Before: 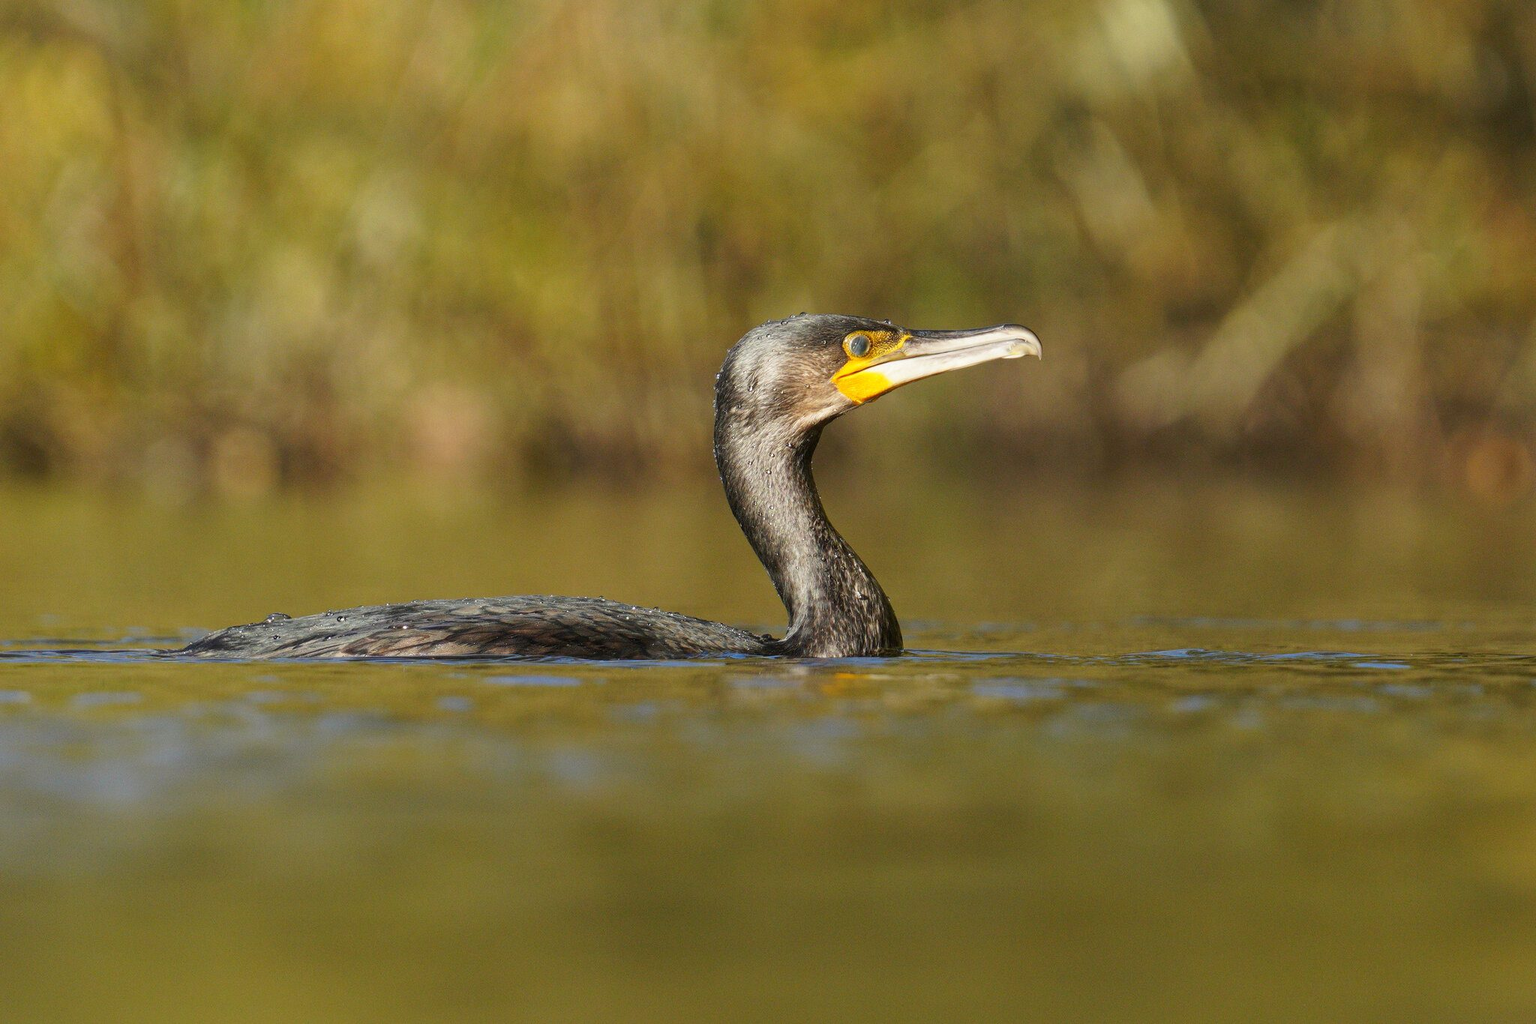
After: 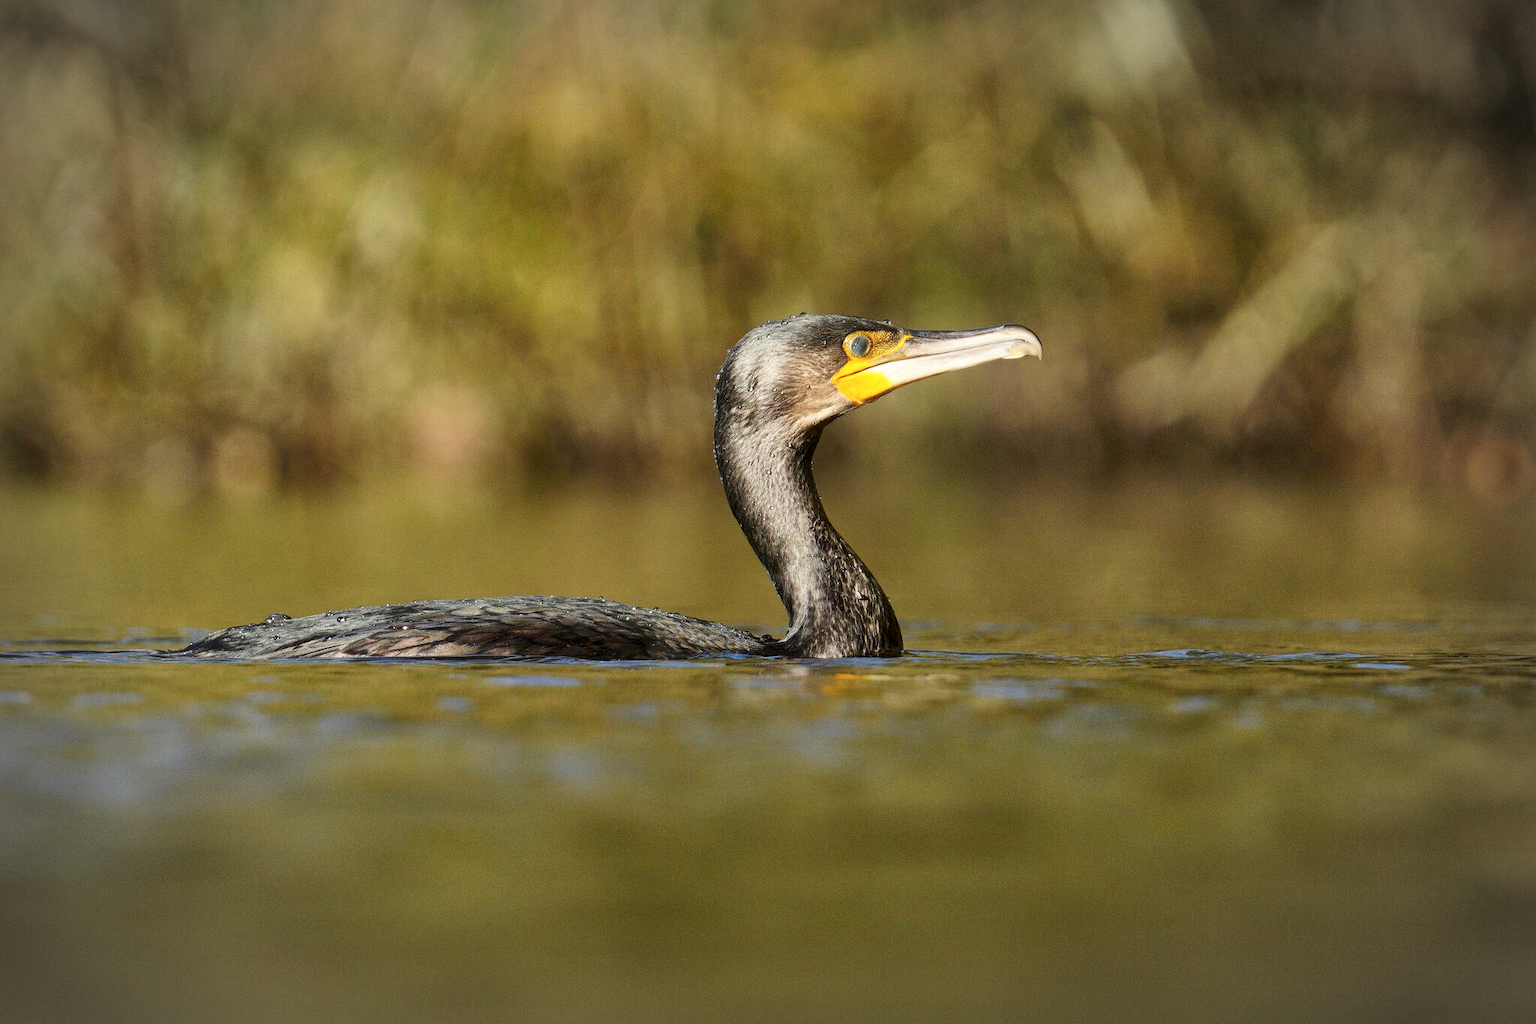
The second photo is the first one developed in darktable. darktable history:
local contrast: mode bilateral grid, contrast 20, coarseness 100, detail 150%, midtone range 0.2
vignetting: automatic ratio true
bloom: size 9%, threshold 100%, strength 7%
